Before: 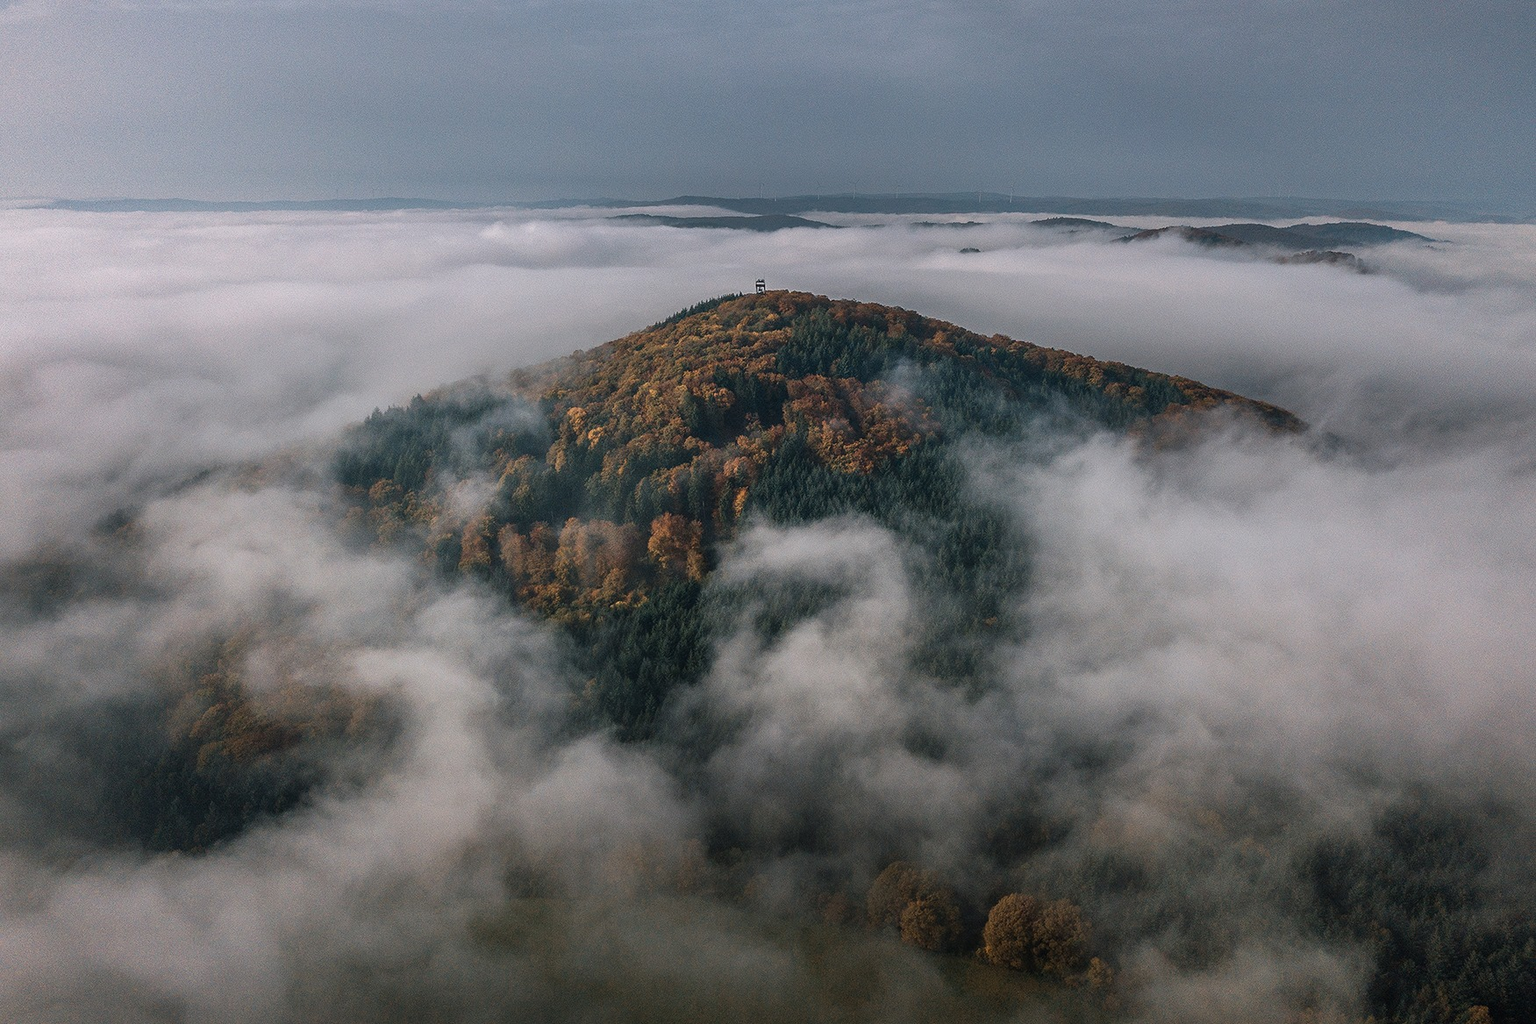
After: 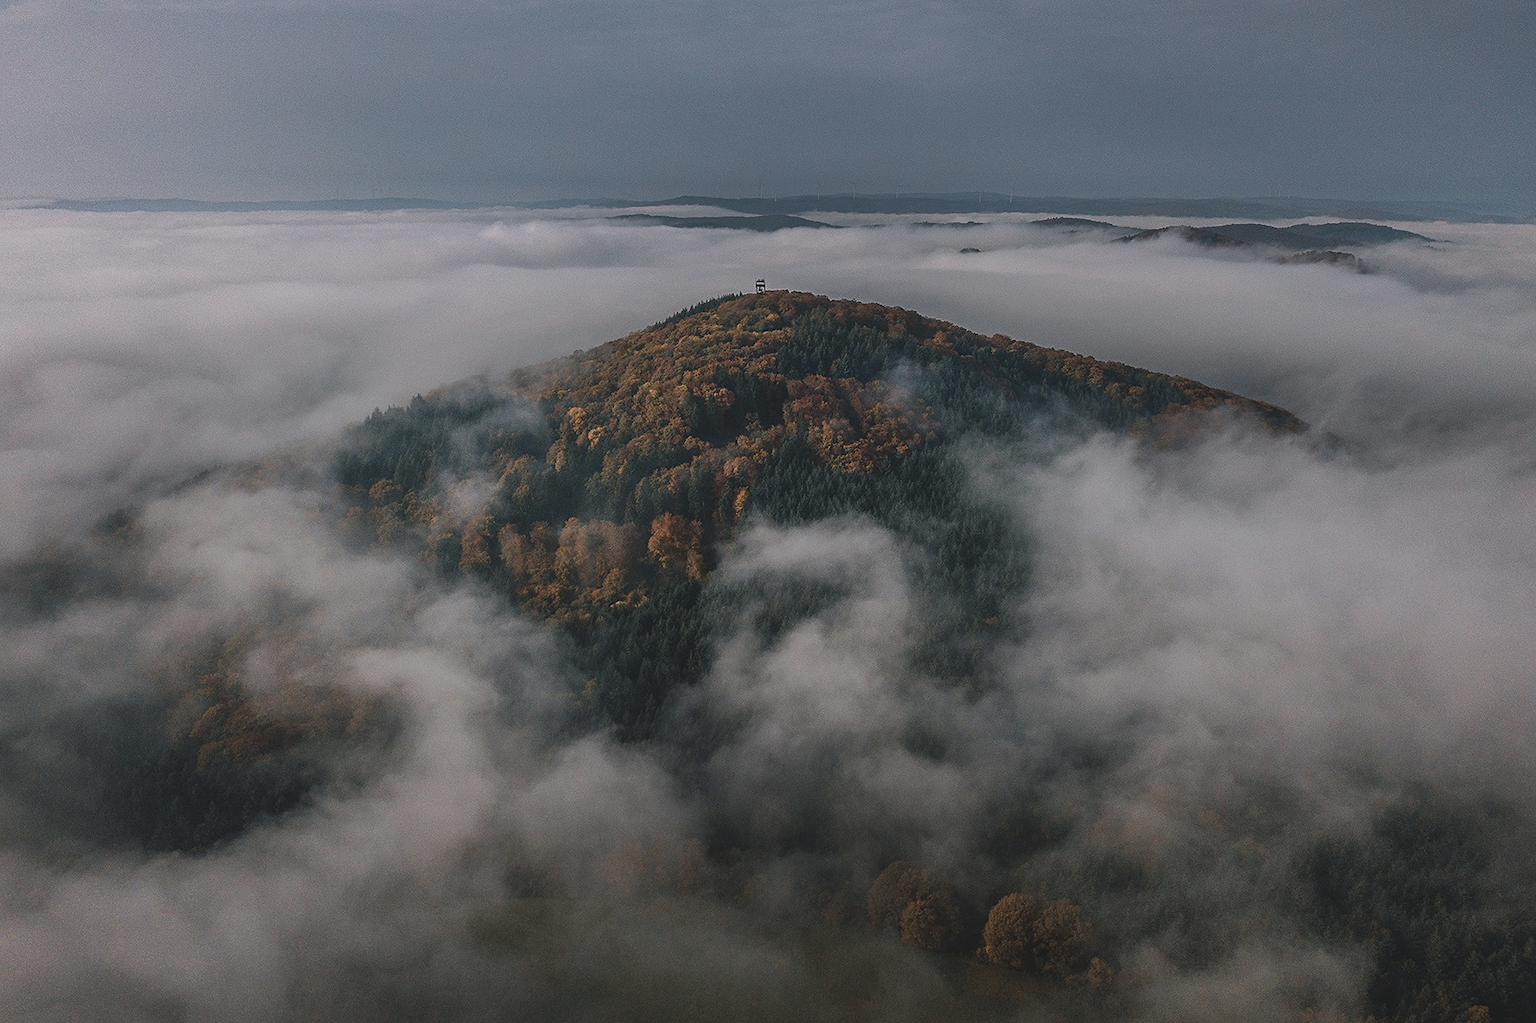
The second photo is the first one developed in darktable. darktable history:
sharpen: amount 0.203
exposure: black level correction -0.015, exposure -0.539 EV, compensate exposure bias true, compensate highlight preservation false
